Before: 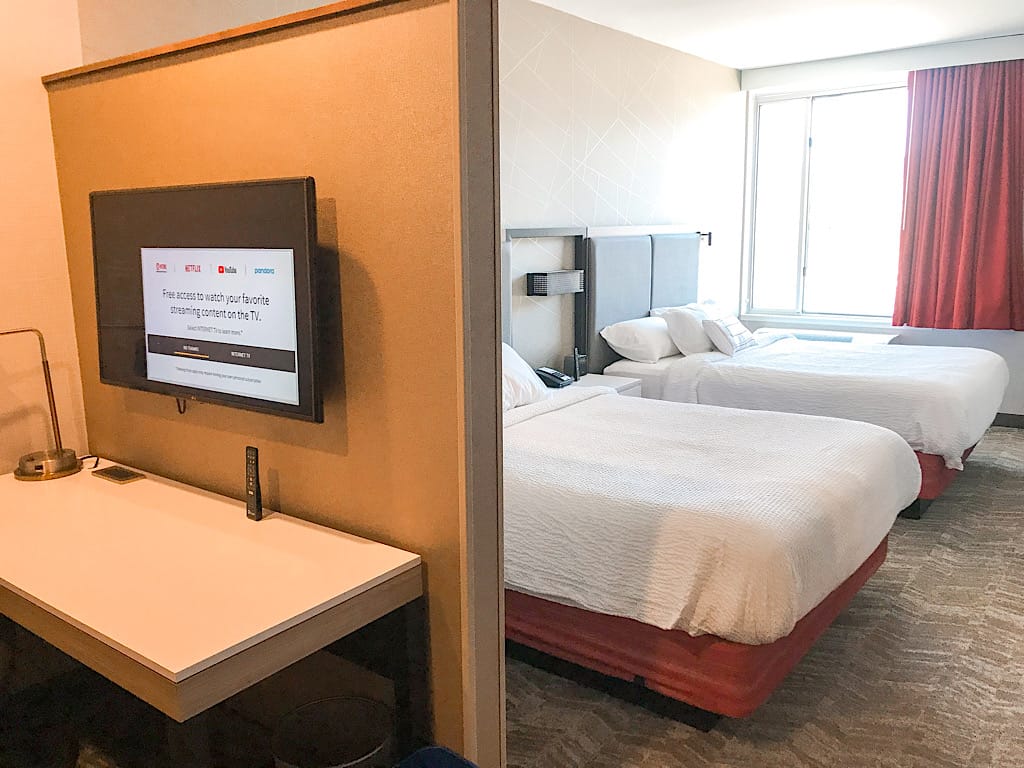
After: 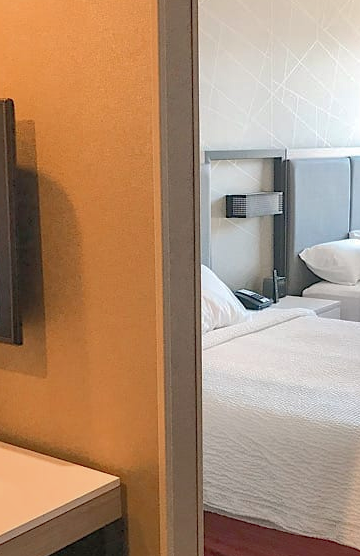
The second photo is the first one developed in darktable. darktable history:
crop and rotate: left 29.476%, top 10.214%, right 35.32%, bottom 17.333%
shadows and highlights: on, module defaults
